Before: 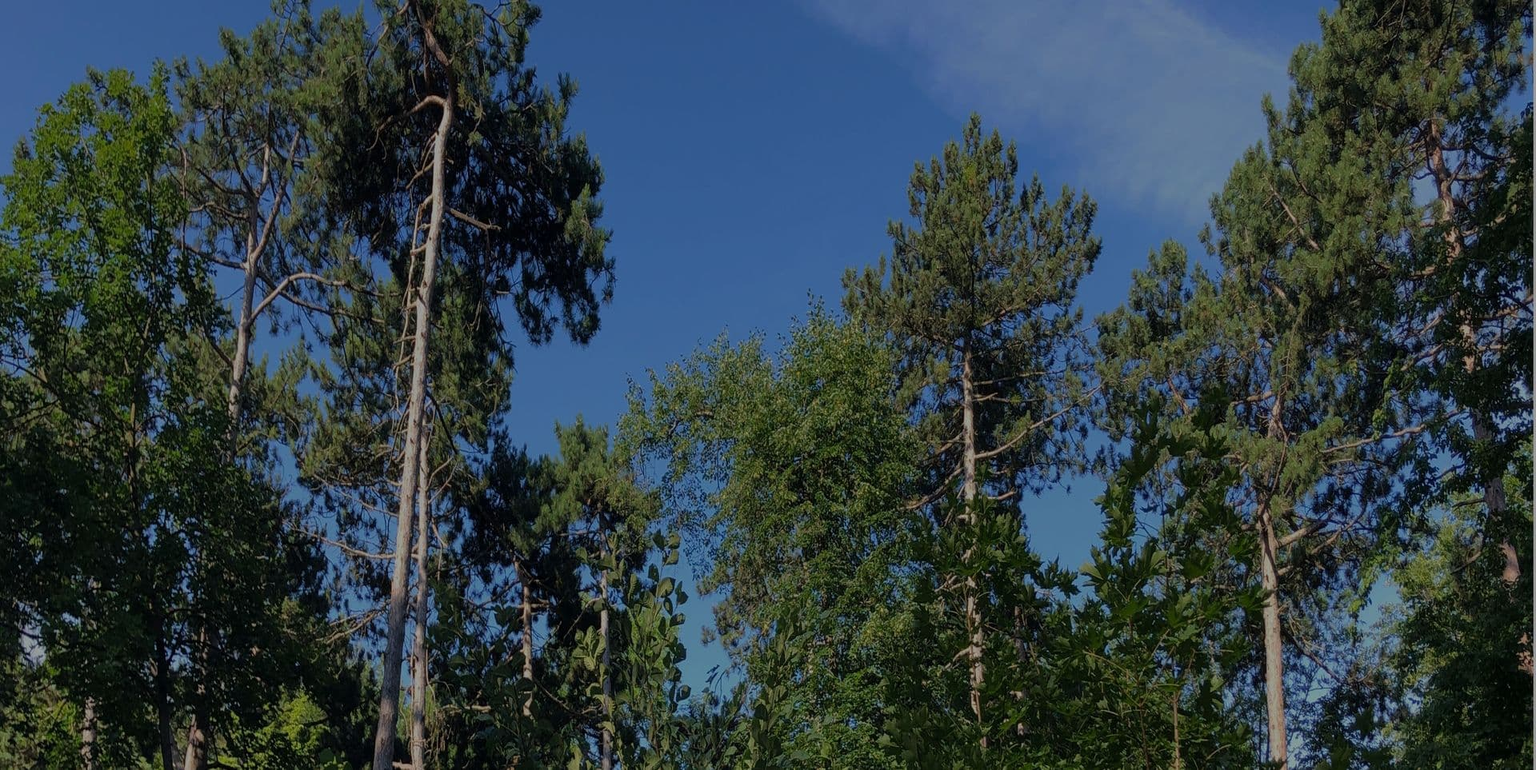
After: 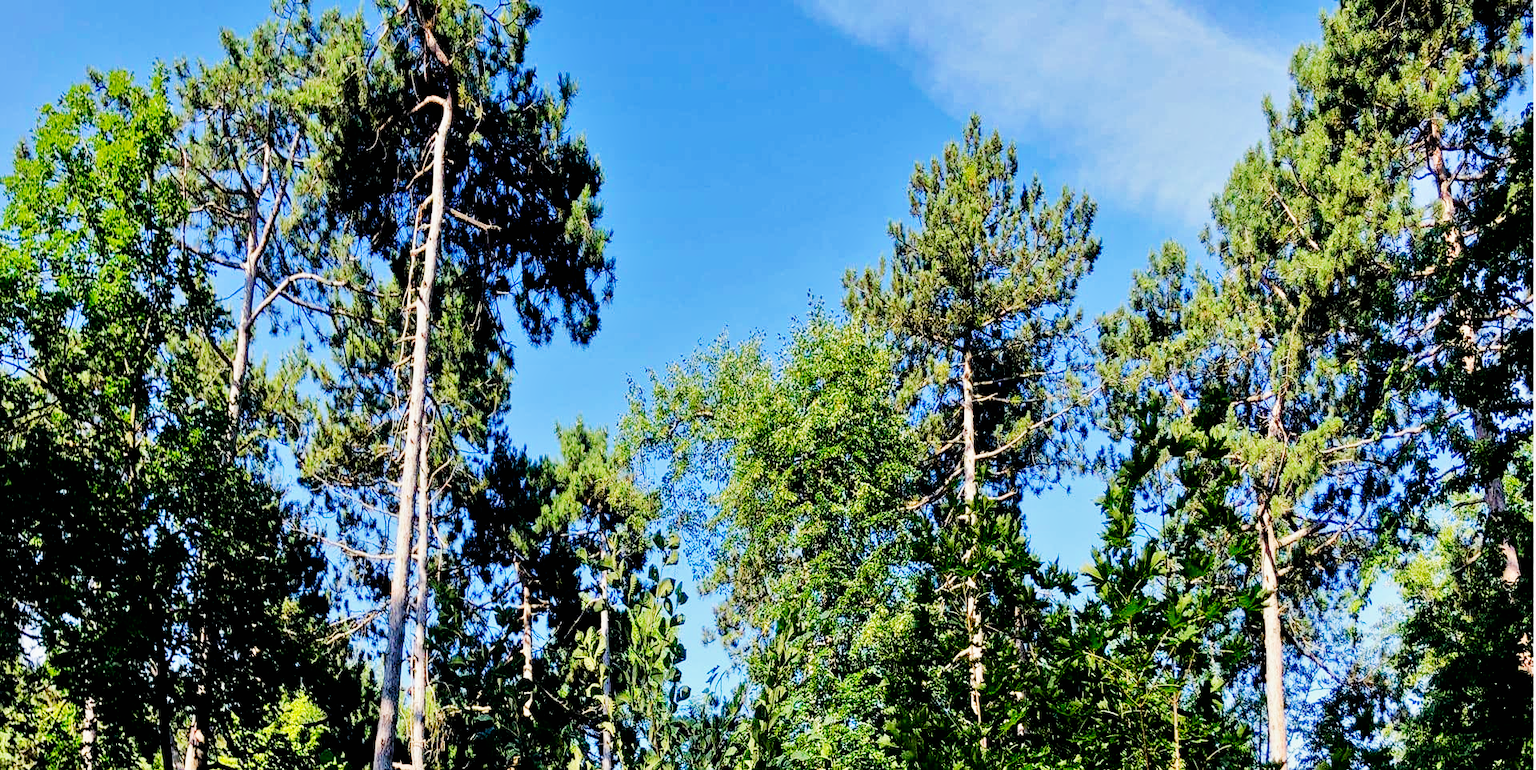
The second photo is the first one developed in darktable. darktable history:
tone equalizer: -7 EV 0.142 EV, -6 EV 0.596 EV, -5 EV 1.16 EV, -4 EV 1.37 EV, -3 EV 1.15 EV, -2 EV 0.6 EV, -1 EV 0.153 EV
base curve: curves: ch0 [(0, 0) (0.007, 0.004) (0.027, 0.03) (0.046, 0.07) (0.207, 0.54) (0.442, 0.872) (0.673, 0.972) (1, 1)], preserve colors none
exposure: black level correction 0.007, exposure 0.158 EV, compensate highlight preservation false
